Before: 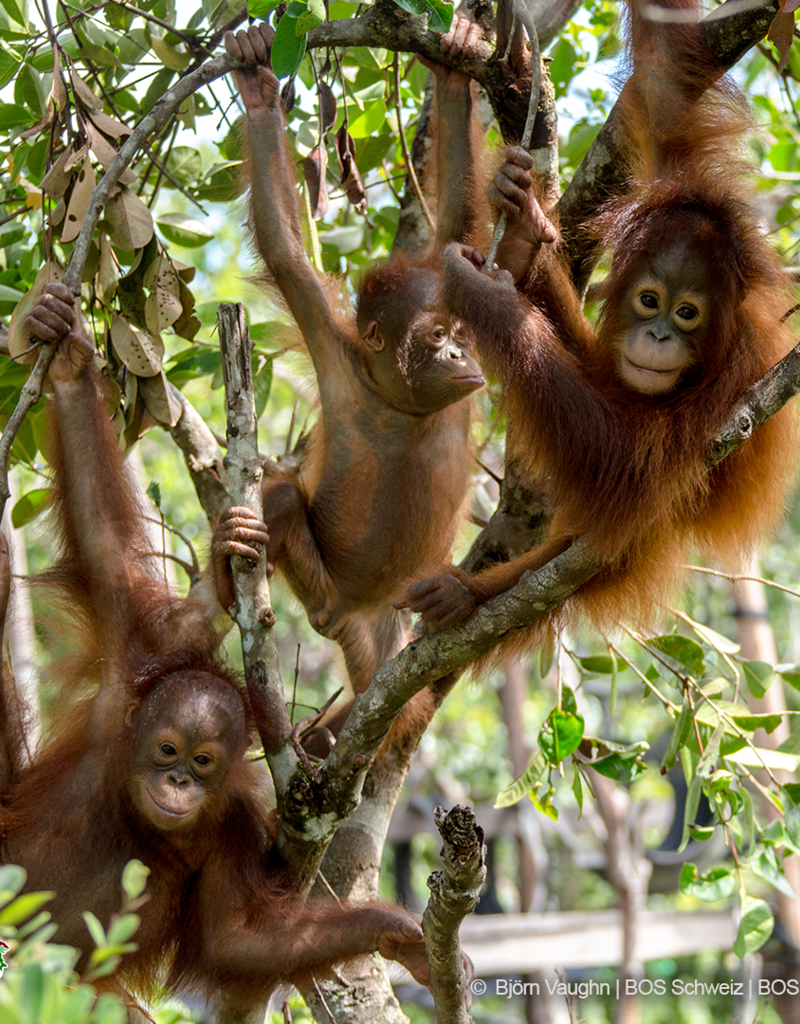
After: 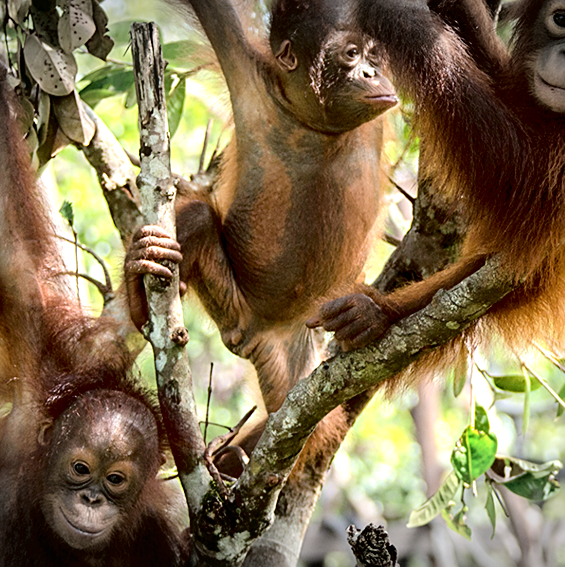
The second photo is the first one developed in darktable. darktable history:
sharpen: on, module defaults
exposure: black level correction 0, exposure 0.696 EV, compensate highlight preservation false
tone curve: curves: ch0 [(0, 0) (0.003, 0.007) (0.011, 0.01) (0.025, 0.018) (0.044, 0.028) (0.069, 0.034) (0.1, 0.04) (0.136, 0.051) (0.177, 0.104) (0.224, 0.161) (0.277, 0.234) (0.335, 0.316) (0.399, 0.41) (0.468, 0.487) (0.543, 0.577) (0.623, 0.679) (0.709, 0.769) (0.801, 0.854) (0.898, 0.922) (1, 1)], color space Lab, independent channels, preserve colors none
crop: left 10.998%, top 27.494%, right 18.316%, bottom 17.094%
vignetting: fall-off start 100.59%, width/height ratio 1.325
